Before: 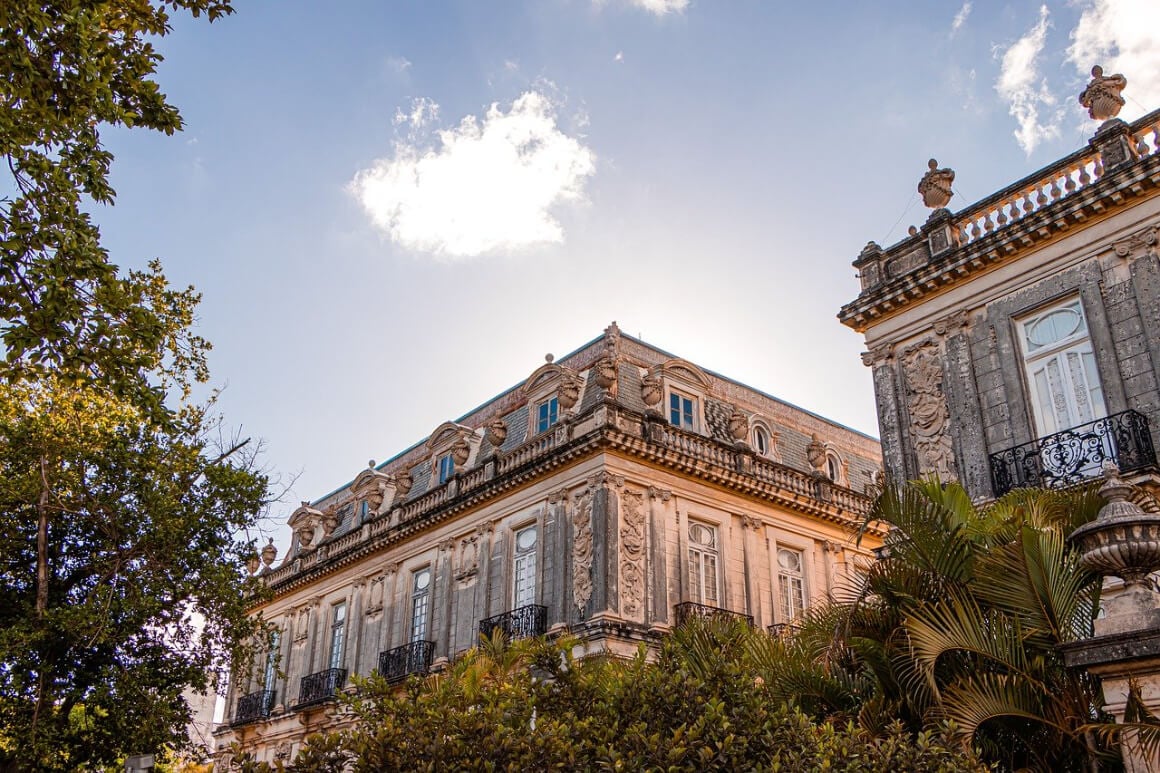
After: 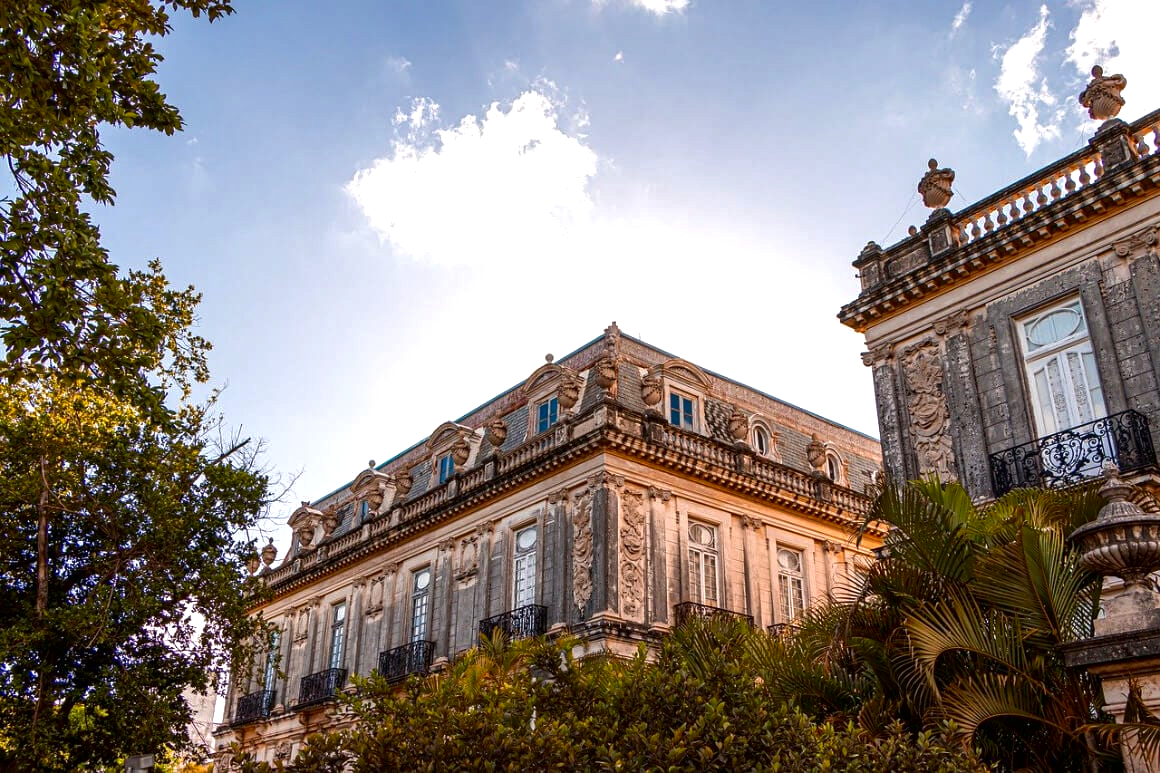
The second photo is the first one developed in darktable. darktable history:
shadows and highlights: shadows 25, highlights -25
exposure: exposure 0.485 EV, compensate highlight preservation false
contrast brightness saturation: brightness -0.2, saturation 0.08
